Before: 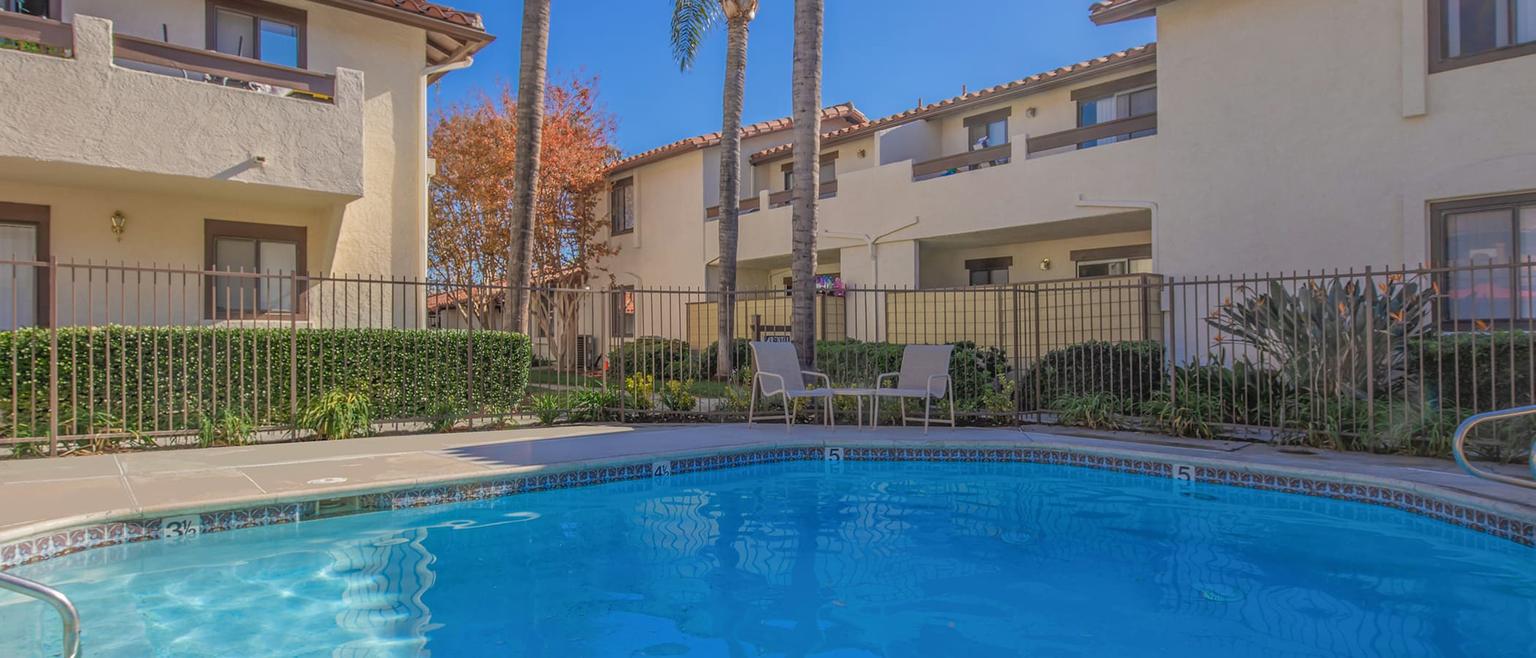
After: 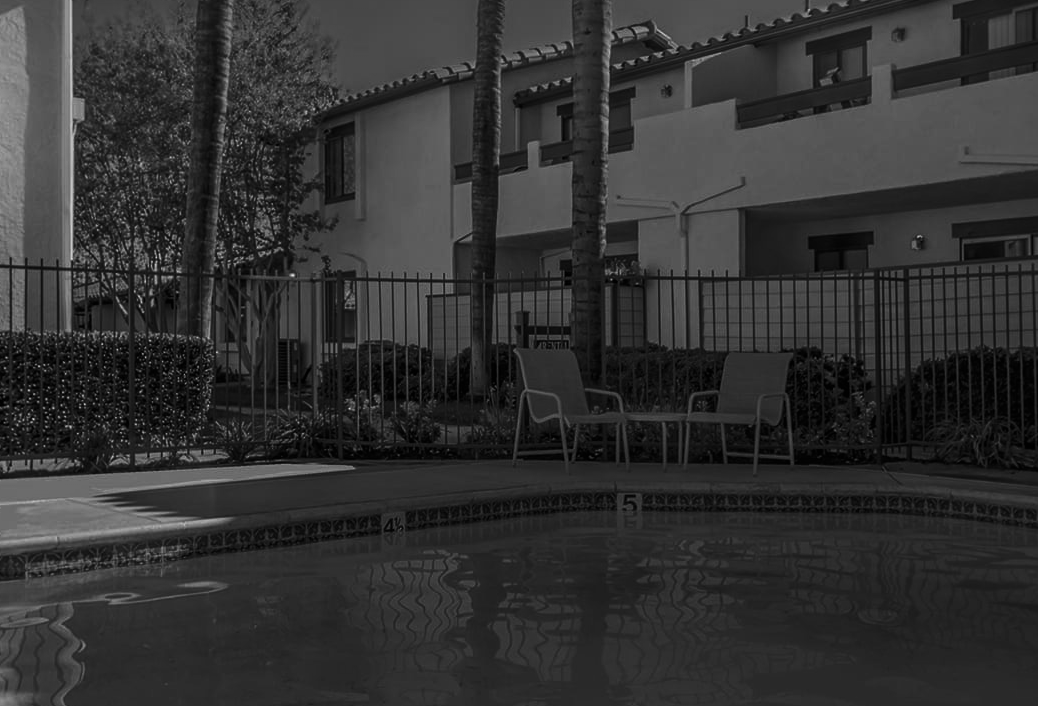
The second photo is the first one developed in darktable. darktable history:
contrast brightness saturation: contrast -0.03, brightness -0.59, saturation -1
crop and rotate: angle 0.02°, left 24.353%, top 13.219%, right 26.156%, bottom 8.224%
color zones: curves: ch0 [(0, 0.363) (0.128, 0.373) (0.25, 0.5) (0.402, 0.407) (0.521, 0.525) (0.63, 0.559) (0.729, 0.662) (0.867, 0.471)]; ch1 [(0, 0.515) (0.136, 0.618) (0.25, 0.5) (0.378, 0) (0.516, 0) (0.622, 0.593) (0.737, 0.819) (0.87, 0.593)]; ch2 [(0, 0.529) (0.128, 0.471) (0.282, 0.451) (0.386, 0.662) (0.516, 0.525) (0.633, 0.554) (0.75, 0.62) (0.875, 0.441)]
